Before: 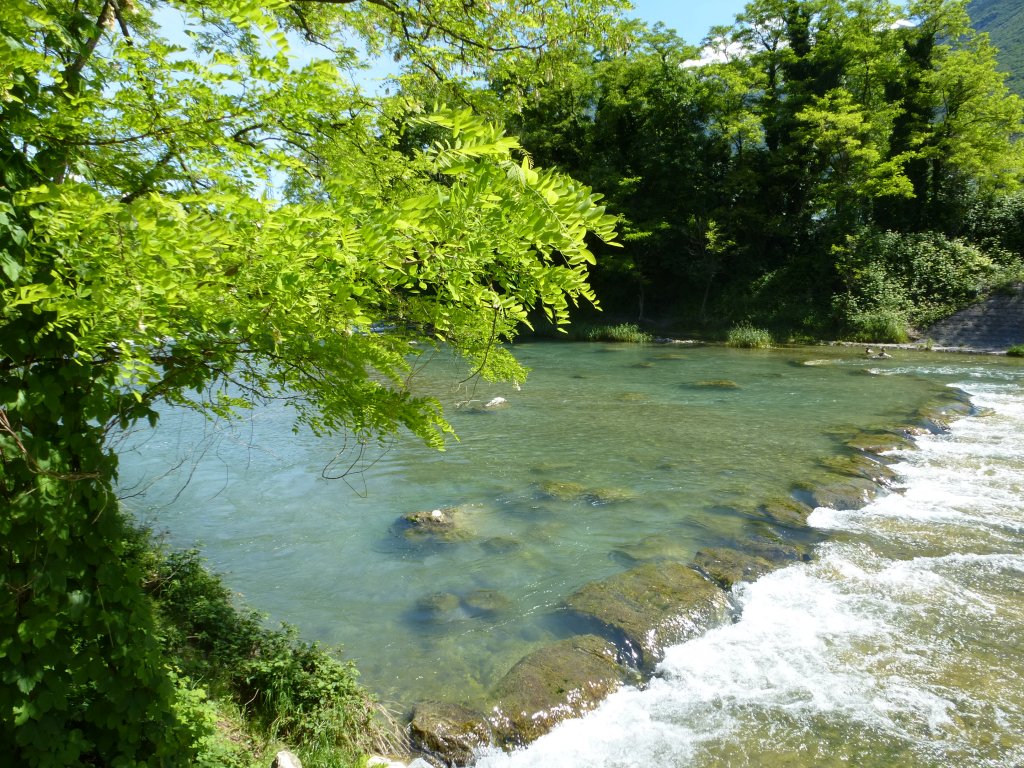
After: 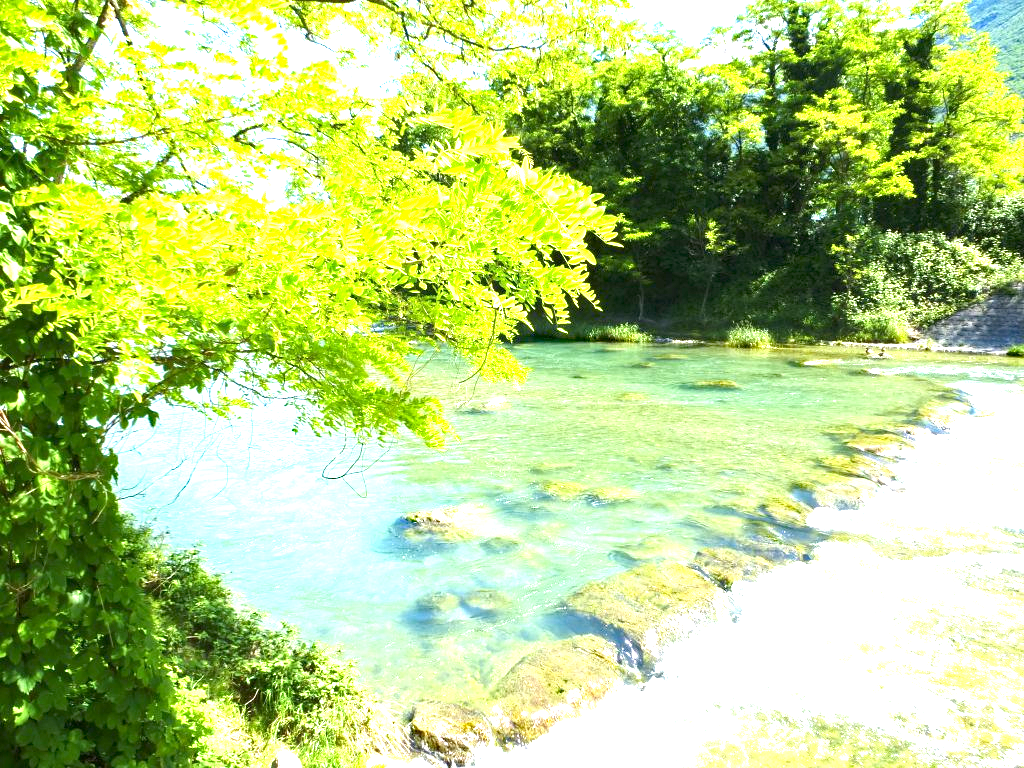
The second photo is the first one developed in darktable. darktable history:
haze removal: strength 0.29, distance 0.25, compatibility mode true, adaptive false
exposure: exposure 2.207 EV, compensate highlight preservation false
